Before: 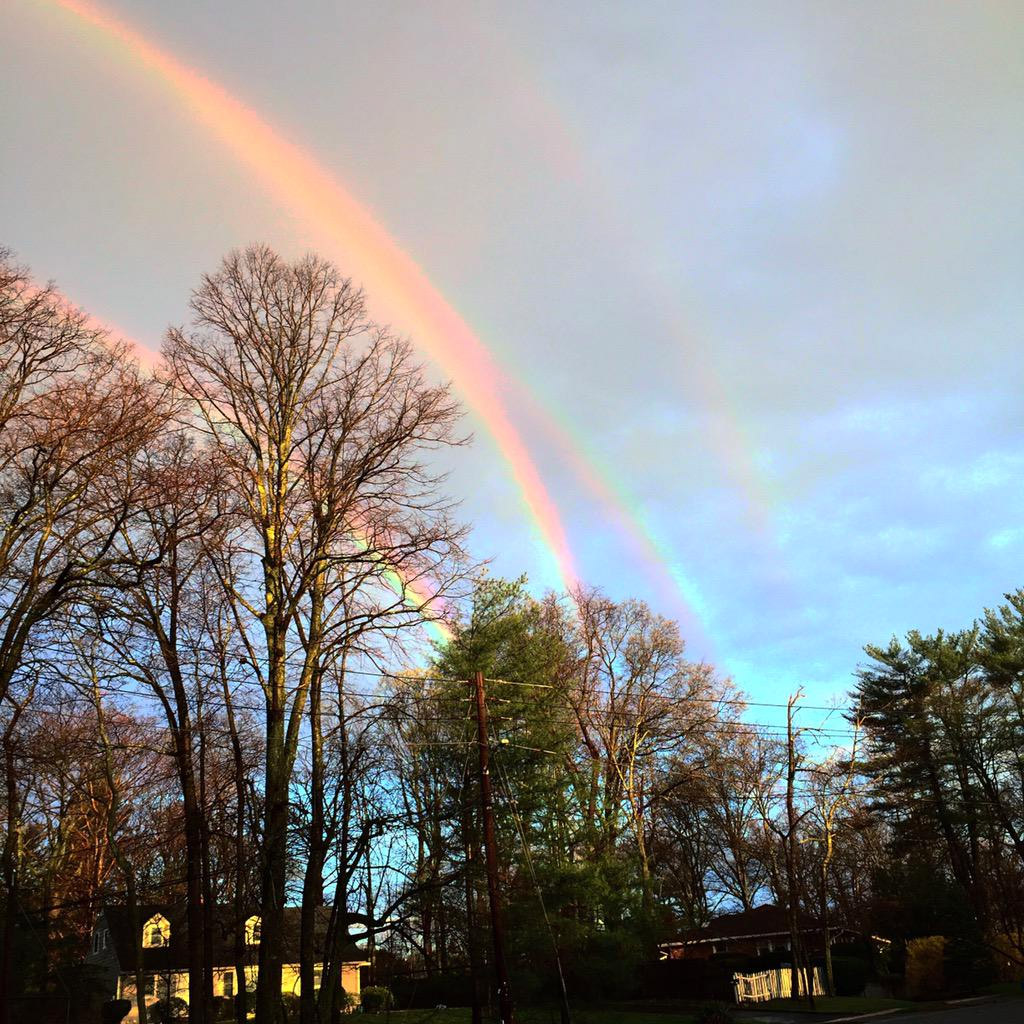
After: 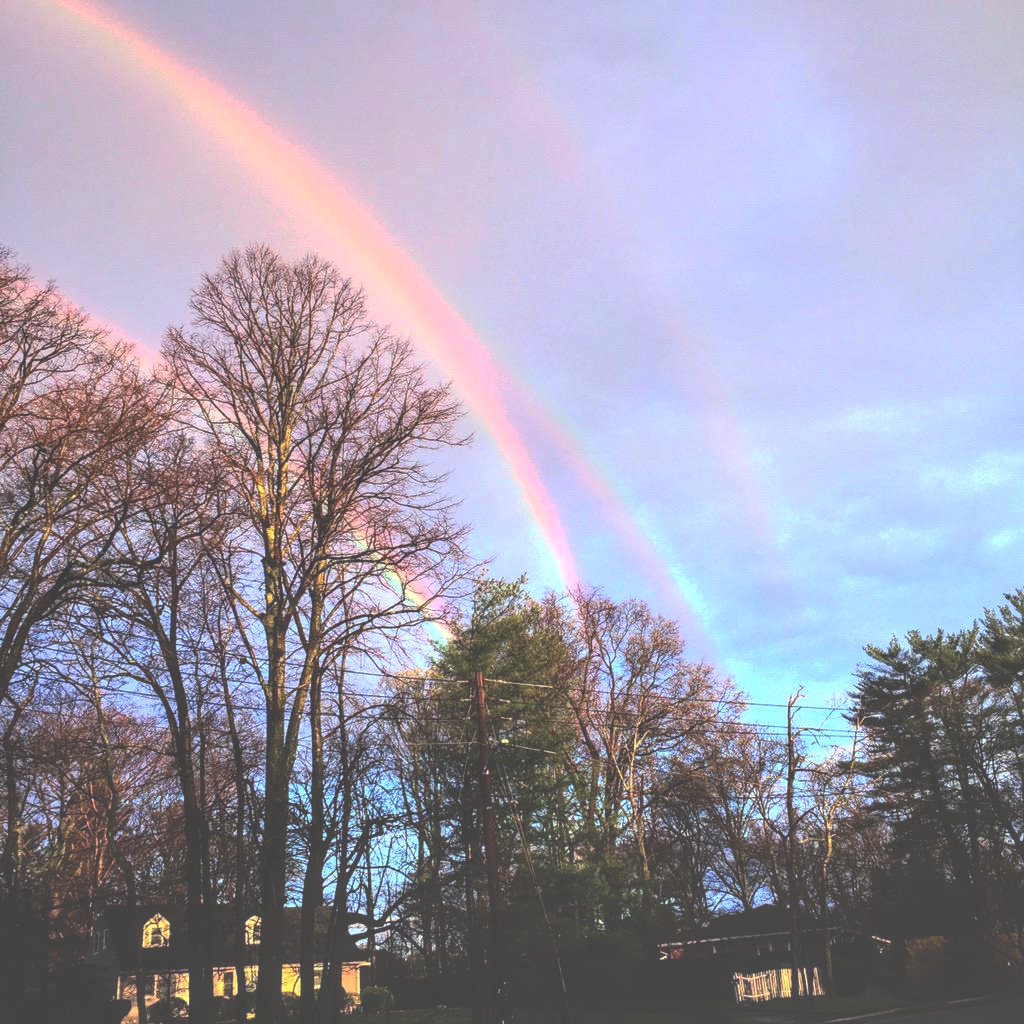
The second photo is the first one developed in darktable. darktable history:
exposure: black level correction -0.062, exposure -0.05 EV, compensate highlight preservation false
white balance: red 1.042, blue 1.17
local contrast: highlights 55%, shadows 52%, detail 130%, midtone range 0.452
